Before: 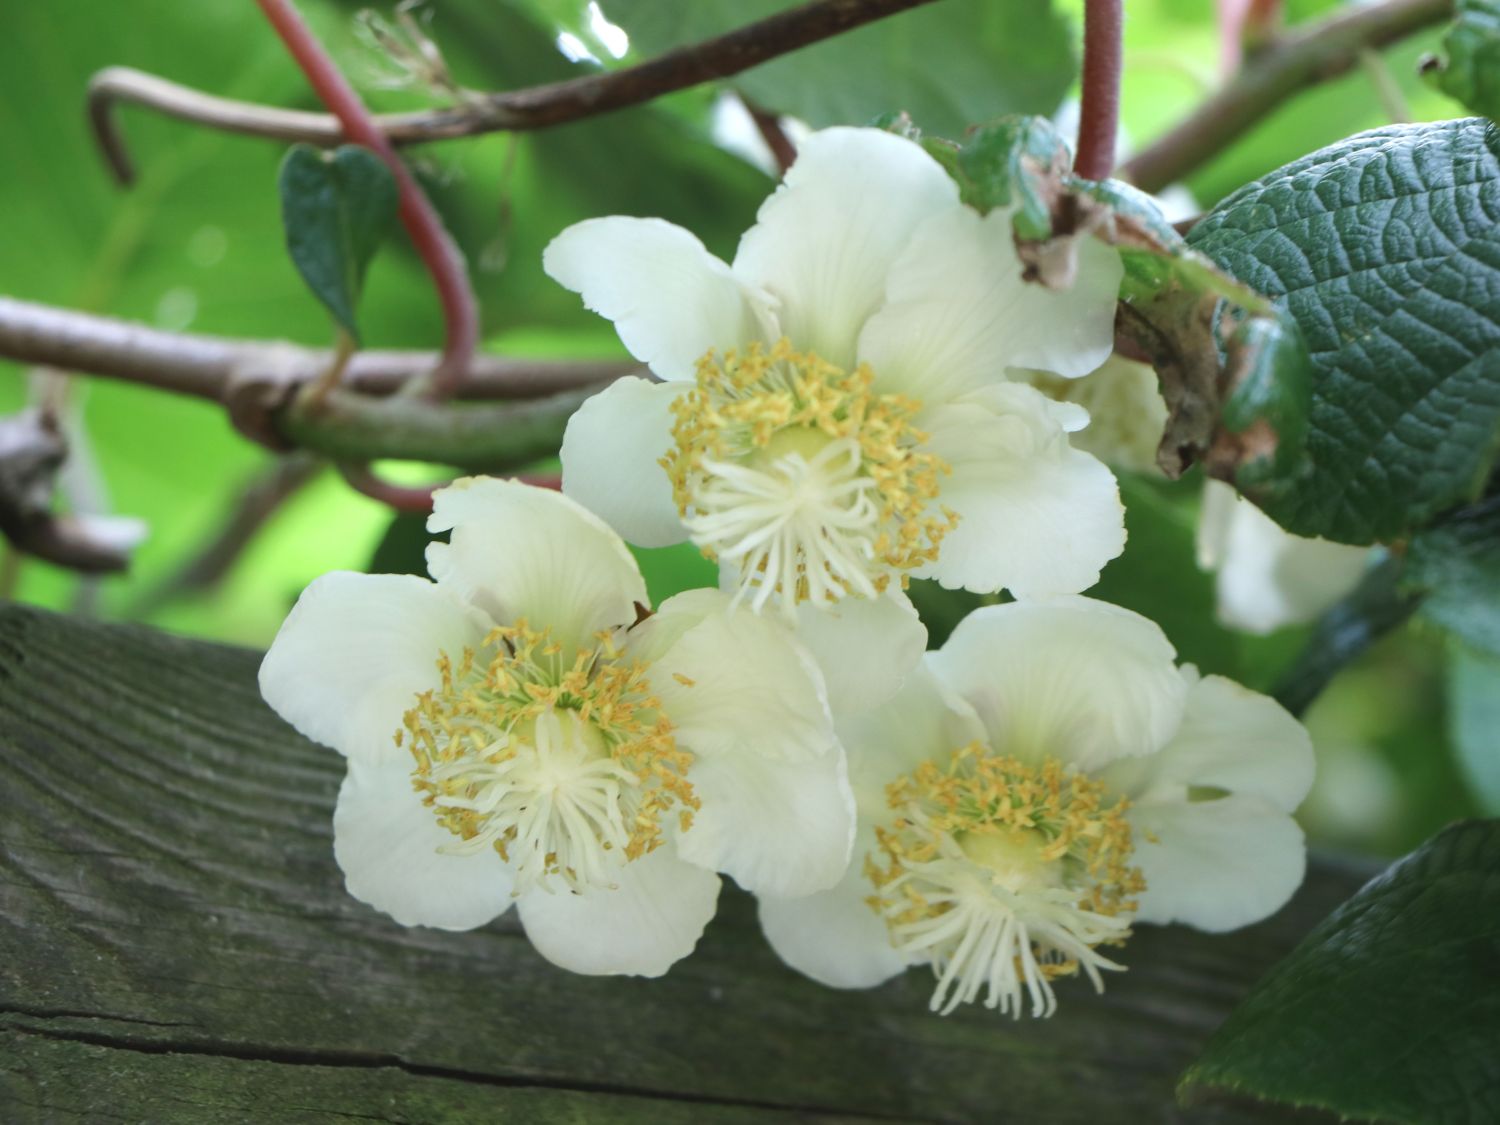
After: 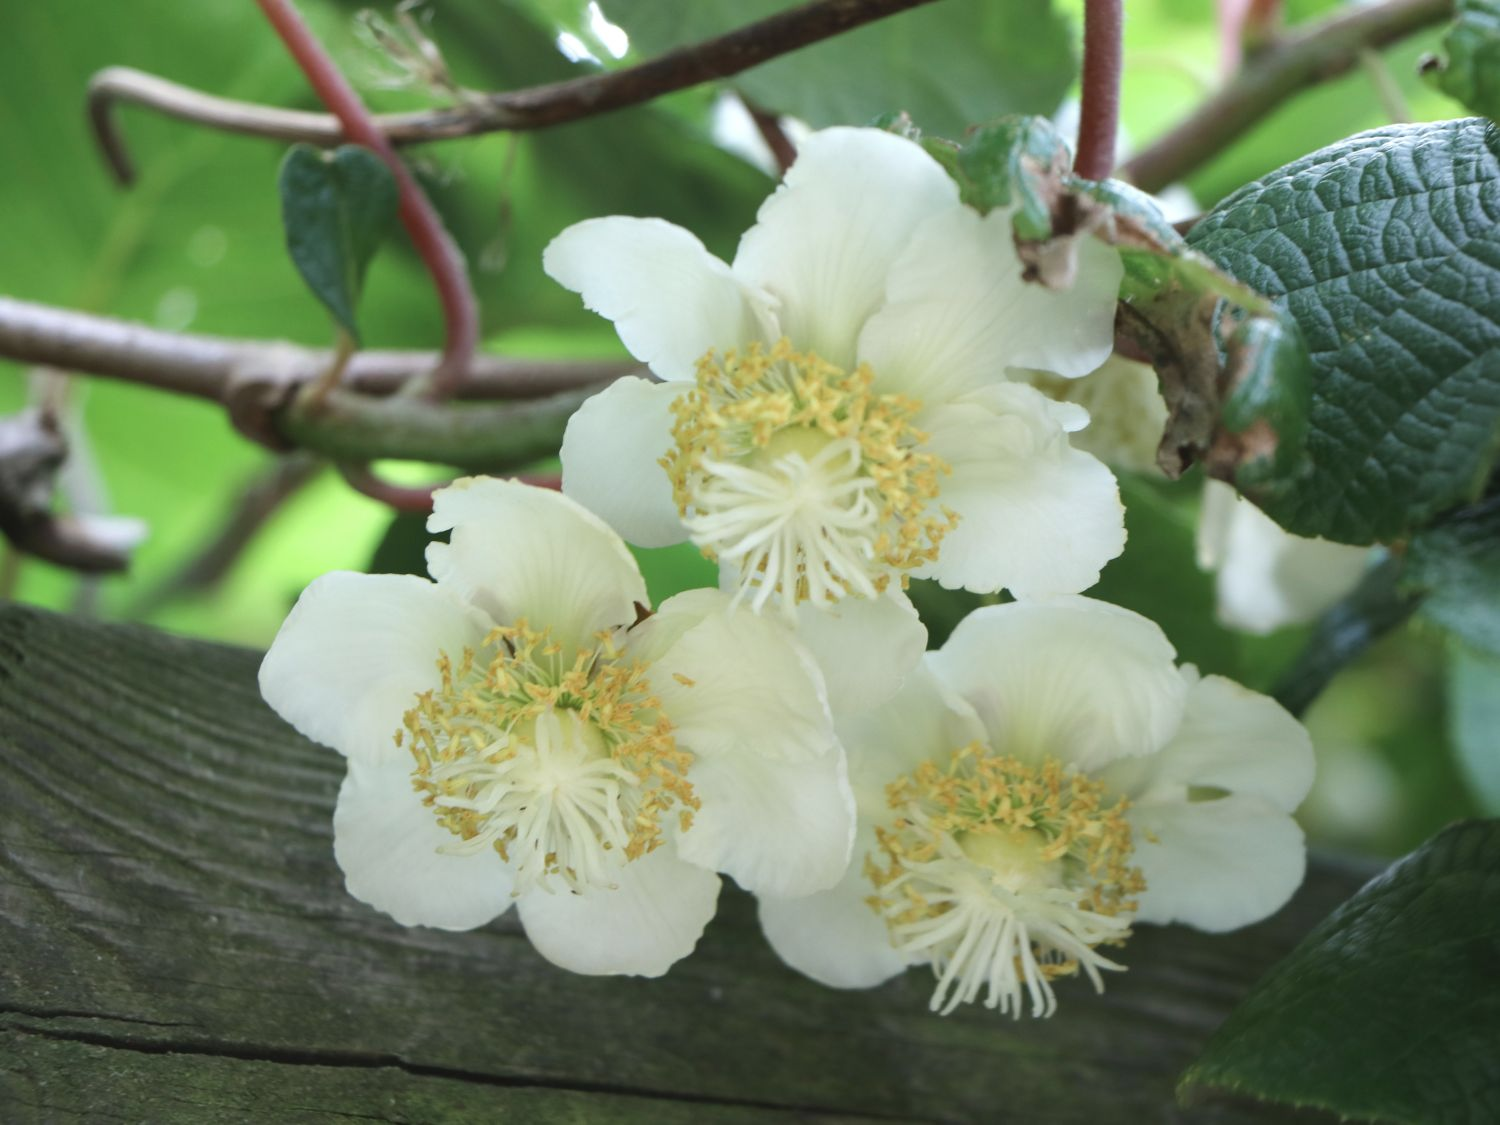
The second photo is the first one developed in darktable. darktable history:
contrast brightness saturation: saturation -0.105
